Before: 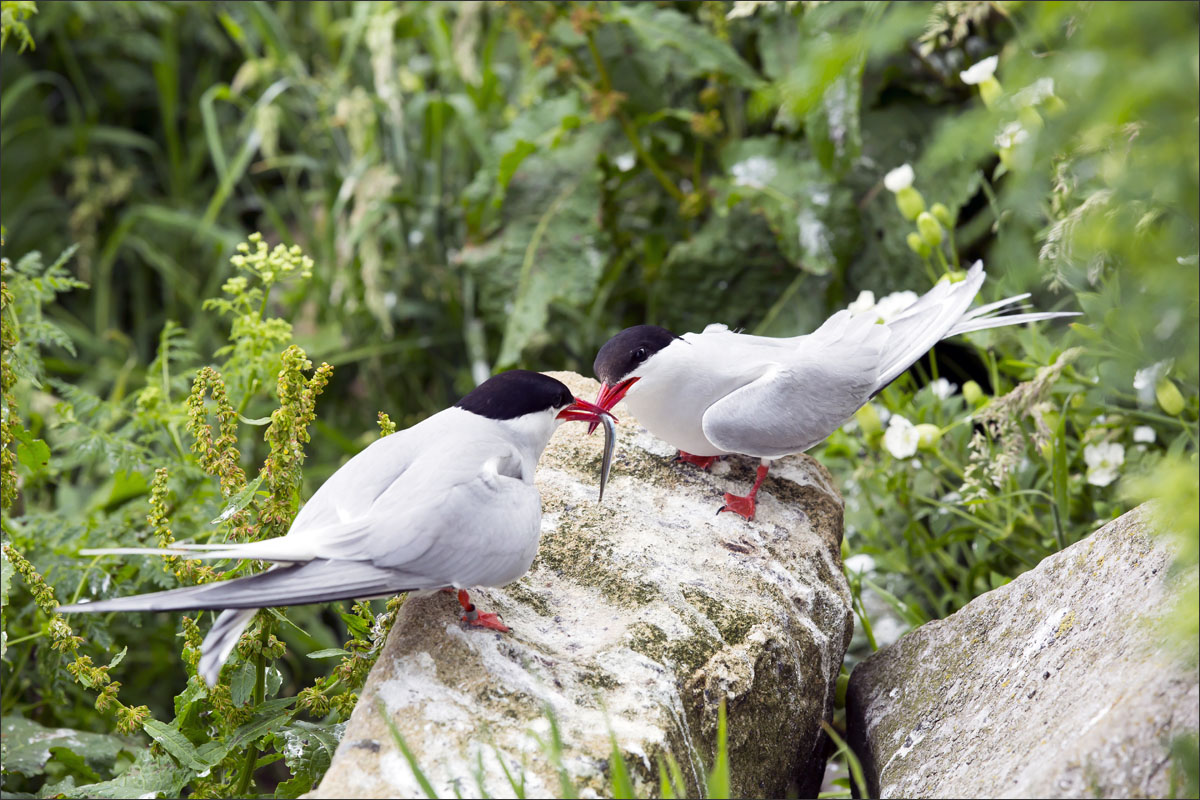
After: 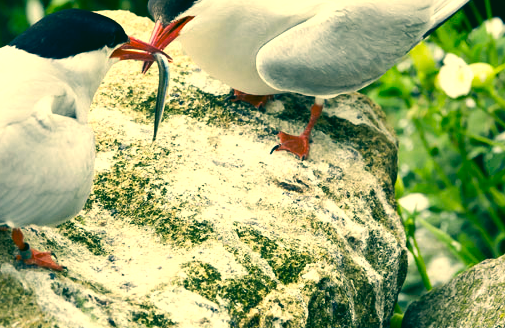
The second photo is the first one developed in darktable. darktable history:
tone equalizer: -8 EV -0.417 EV, -7 EV -0.389 EV, -6 EV -0.333 EV, -5 EV -0.222 EV, -3 EV 0.222 EV, -2 EV 0.333 EV, -1 EV 0.389 EV, +0 EV 0.417 EV, edges refinement/feathering 500, mask exposure compensation -1.57 EV, preserve details no
color correction: highlights a* 1.83, highlights b* 34.02, shadows a* -36.68, shadows b* -5.48
crop: left 37.221%, top 45.169%, right 20.63%, bottom 13.777%
base curve: exposure shift 0, preserve colors none
shadows and highlights: soften with gaussian
